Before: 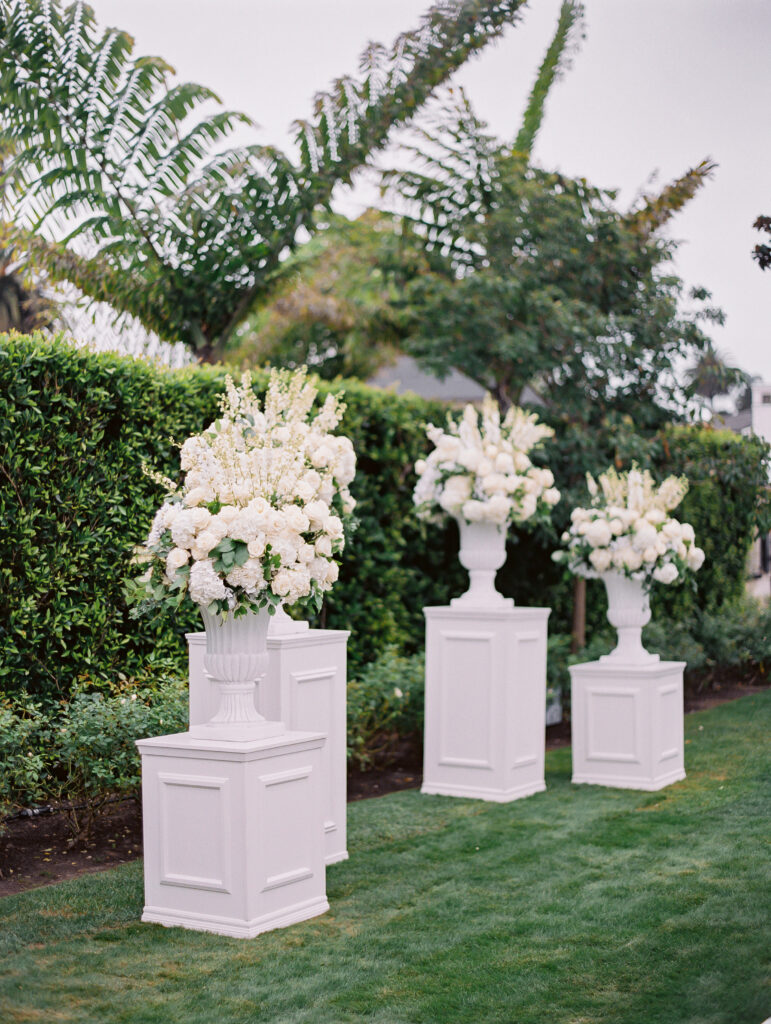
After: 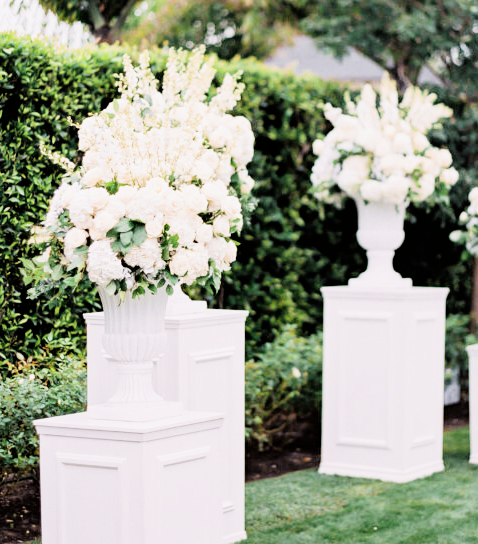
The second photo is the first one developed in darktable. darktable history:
exposure: black level correction 0, exposure 1 EV, compensate exposure bias true, compensate highlight preservation false
crop: left 13.312%, top 31.28%, right 24.627%, bottom 15.582%
filmic rgb: black relative exposure -5 EV, hardness 2.88, contrast 1.3, highlights saturation mix -30%
